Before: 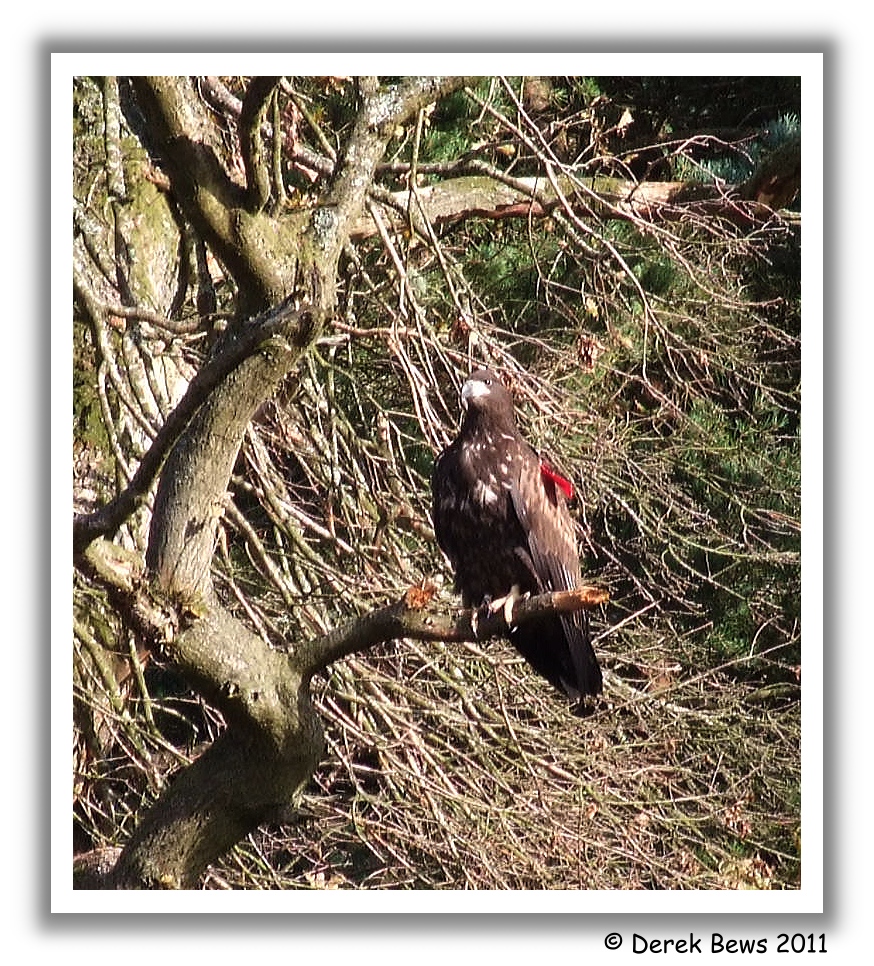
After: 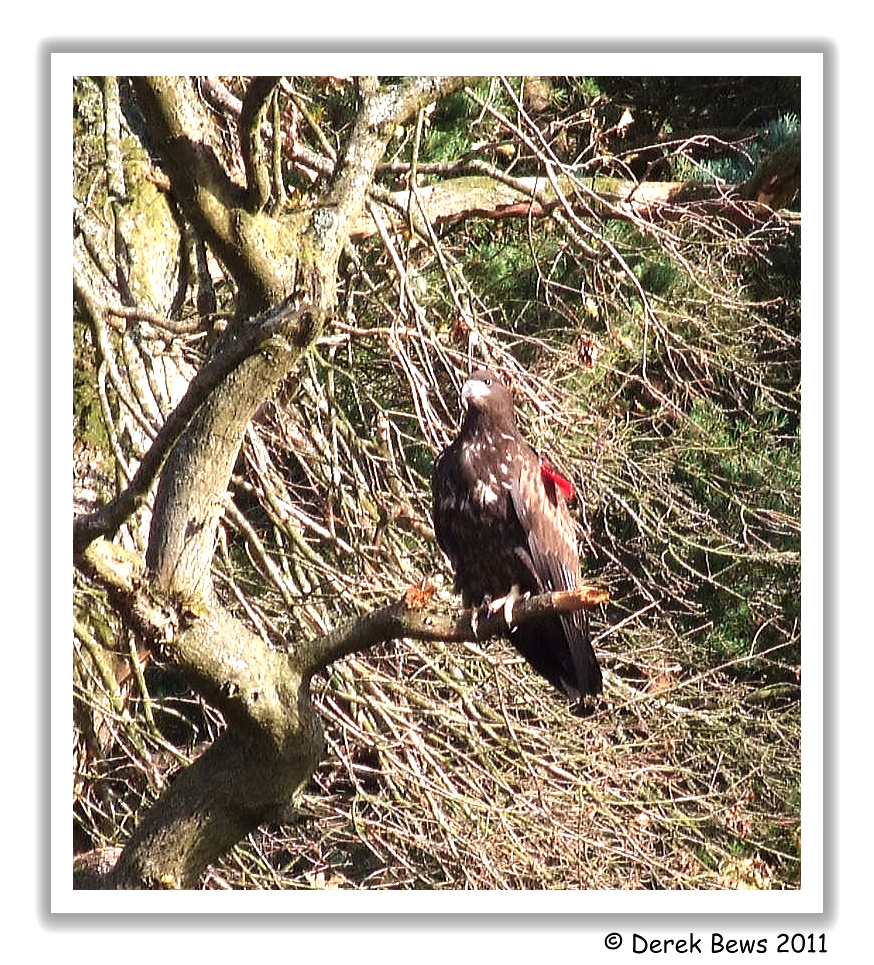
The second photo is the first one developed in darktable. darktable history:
crop: bottom 0.071%
exposure: exposure 0.657 EV, compensate highlight preservation false
